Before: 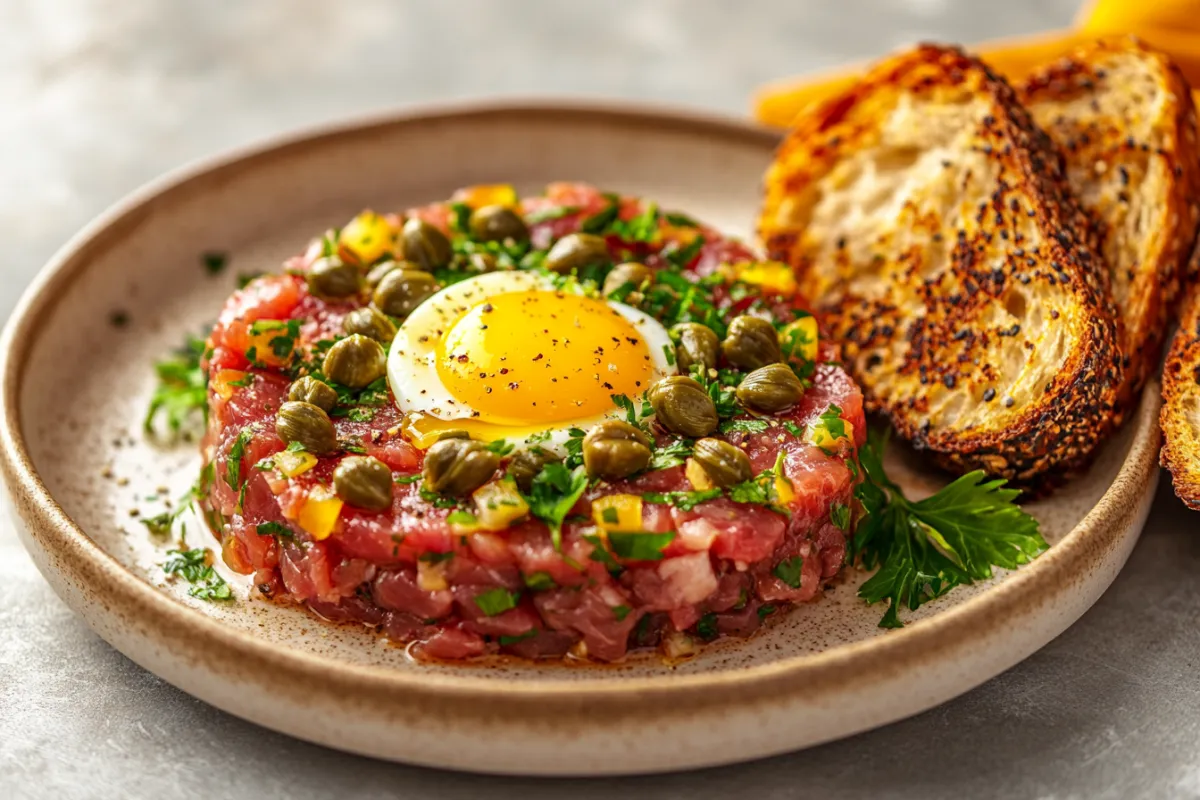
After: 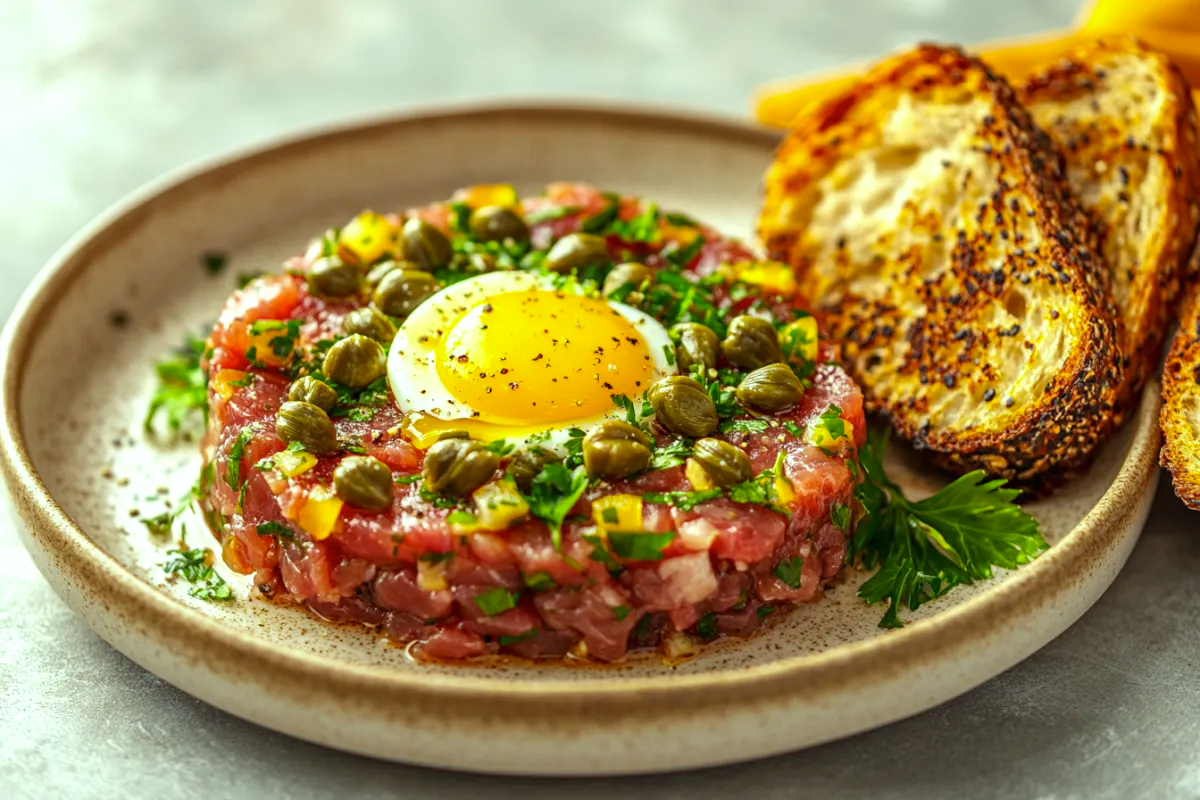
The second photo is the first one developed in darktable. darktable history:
exposure: black level correction 0, exposure 0.3 EV, compensate highlight preservation false
color correction: highlights a* -5.94, highlights b* 11.19
white balance: red 0.925, blue 1.046
